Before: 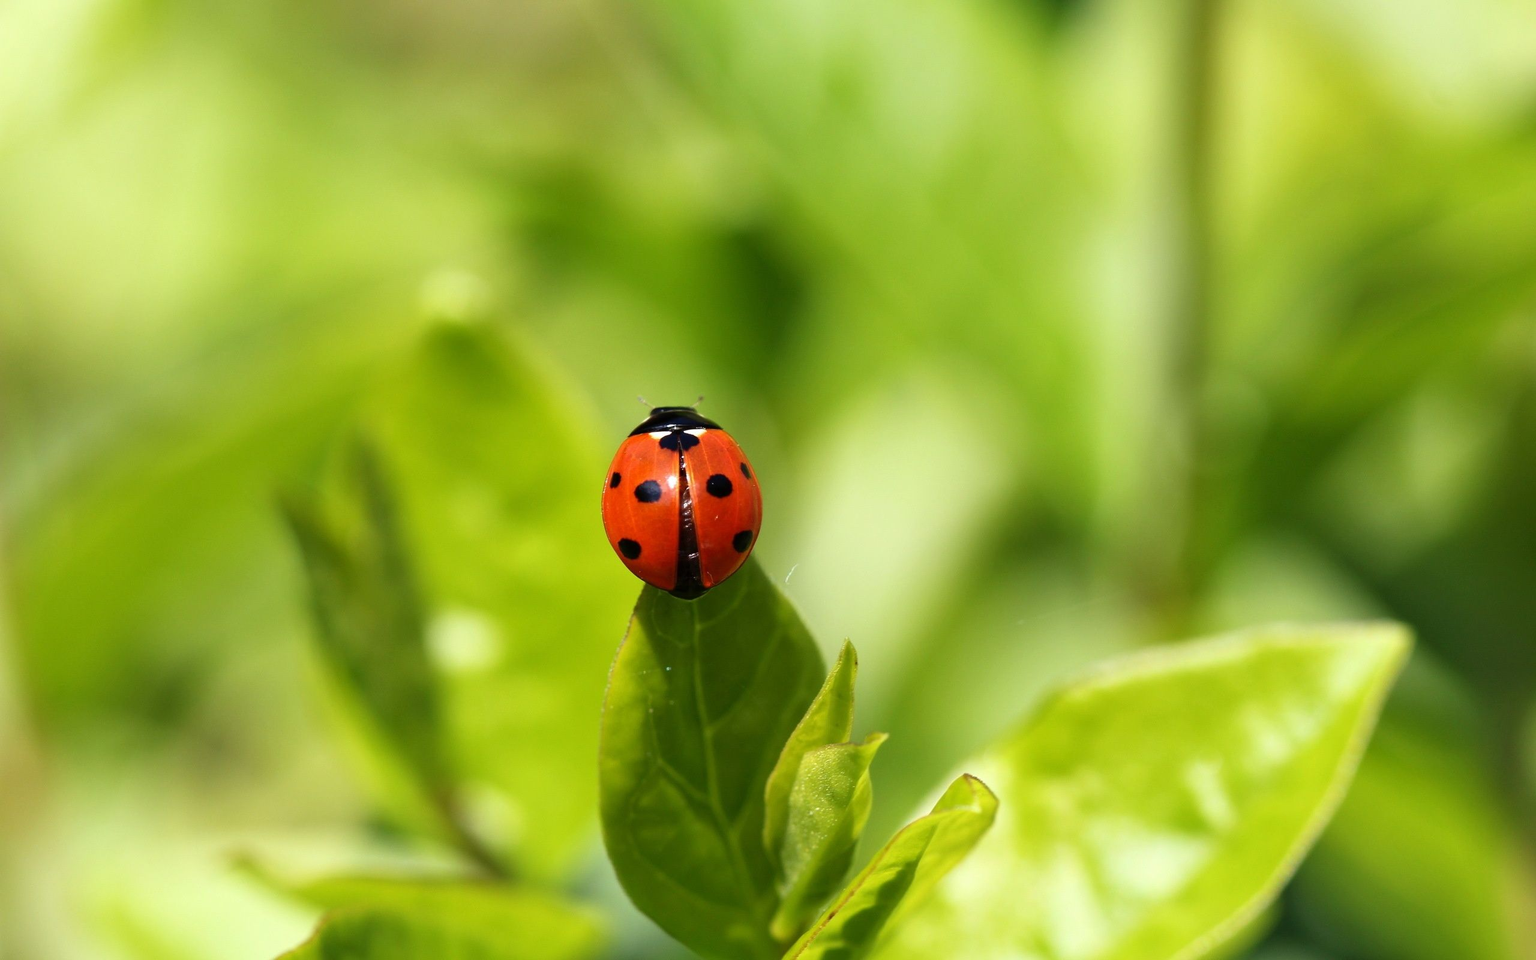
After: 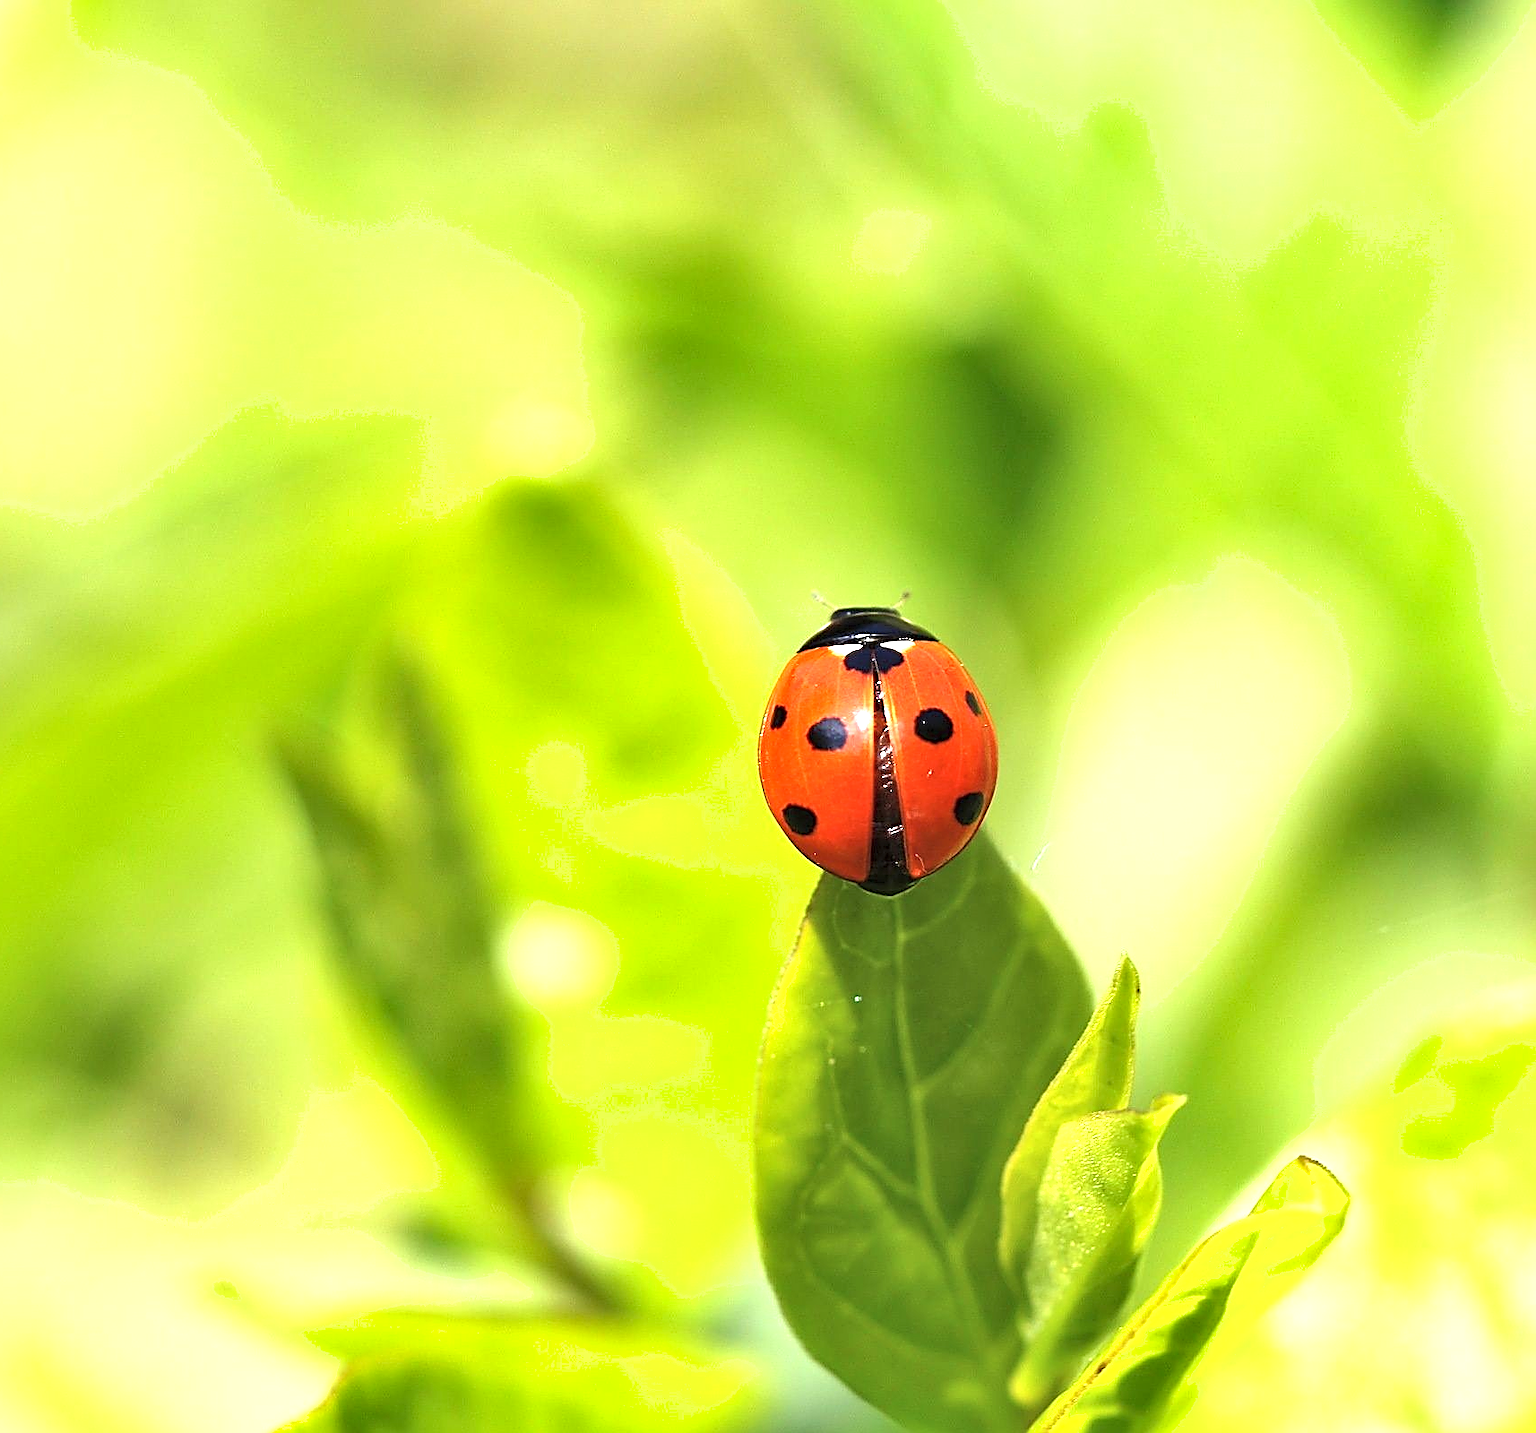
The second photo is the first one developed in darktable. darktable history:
crop and rotate: left 6.15%, right 26.869%
local contrast: mode bilateral grid, contrast 19, coarseness 49, detail 120%, midtone range 0.2
contrast brightness saturation: brightness 0.152
exposure: exposure 1 EV, compensate highlight preservation false
sharpen: radius 1.677, amount 1.312
shadows and highlights: shadows 29.48, highlights -30.31, low approximation 0.01, soften with gaussian
